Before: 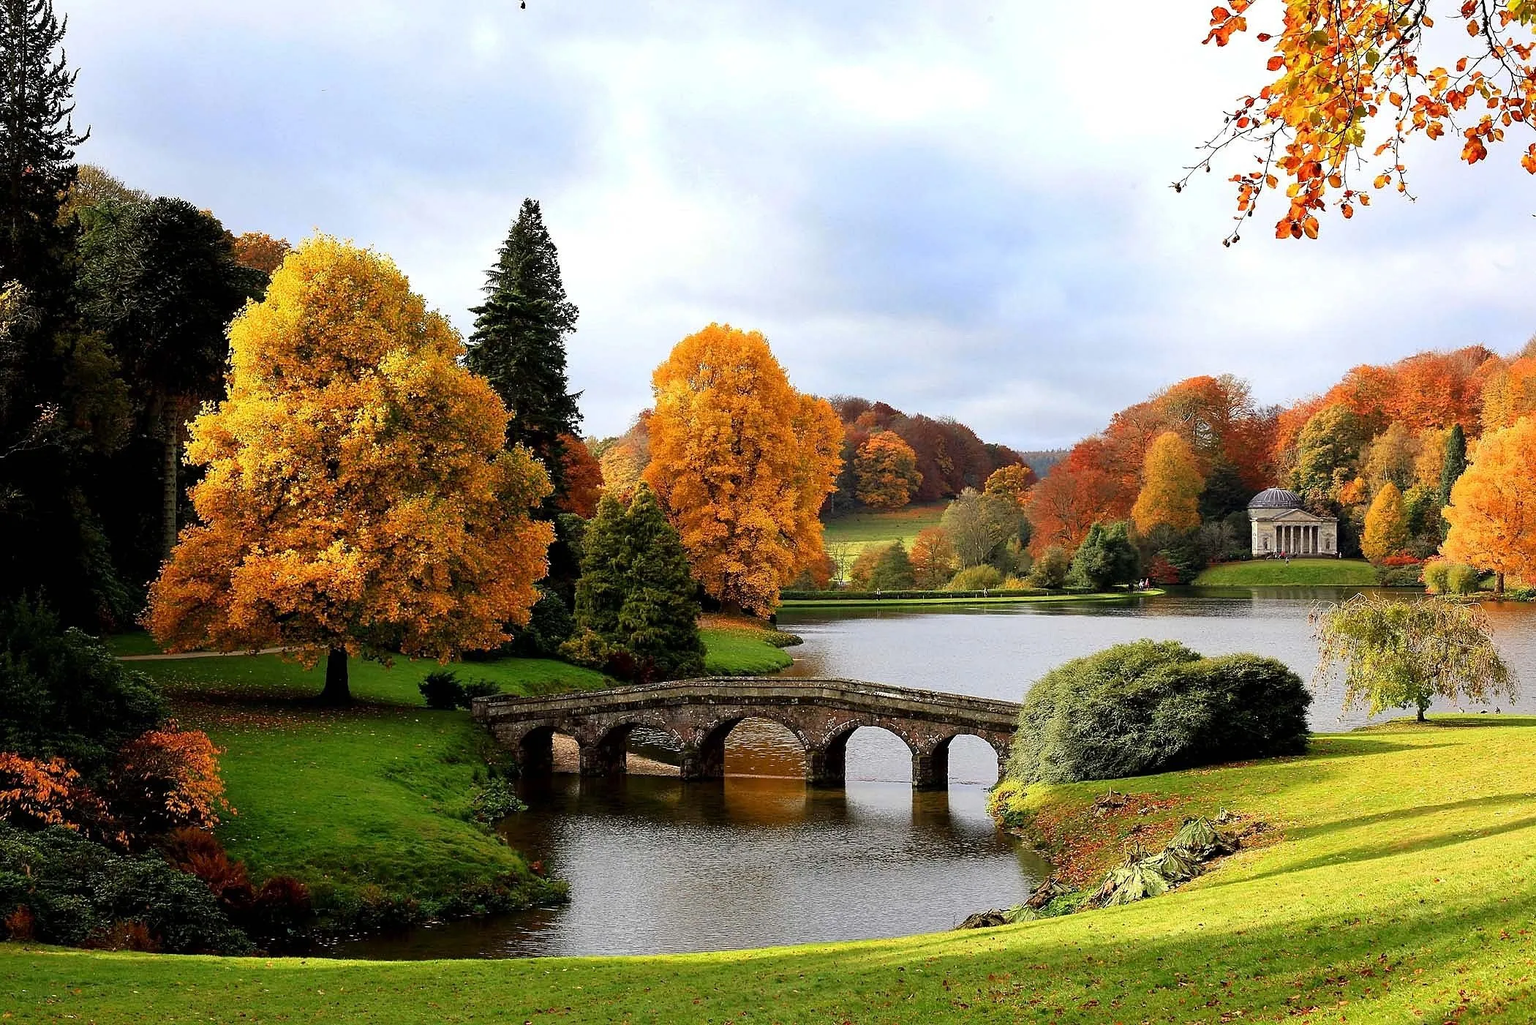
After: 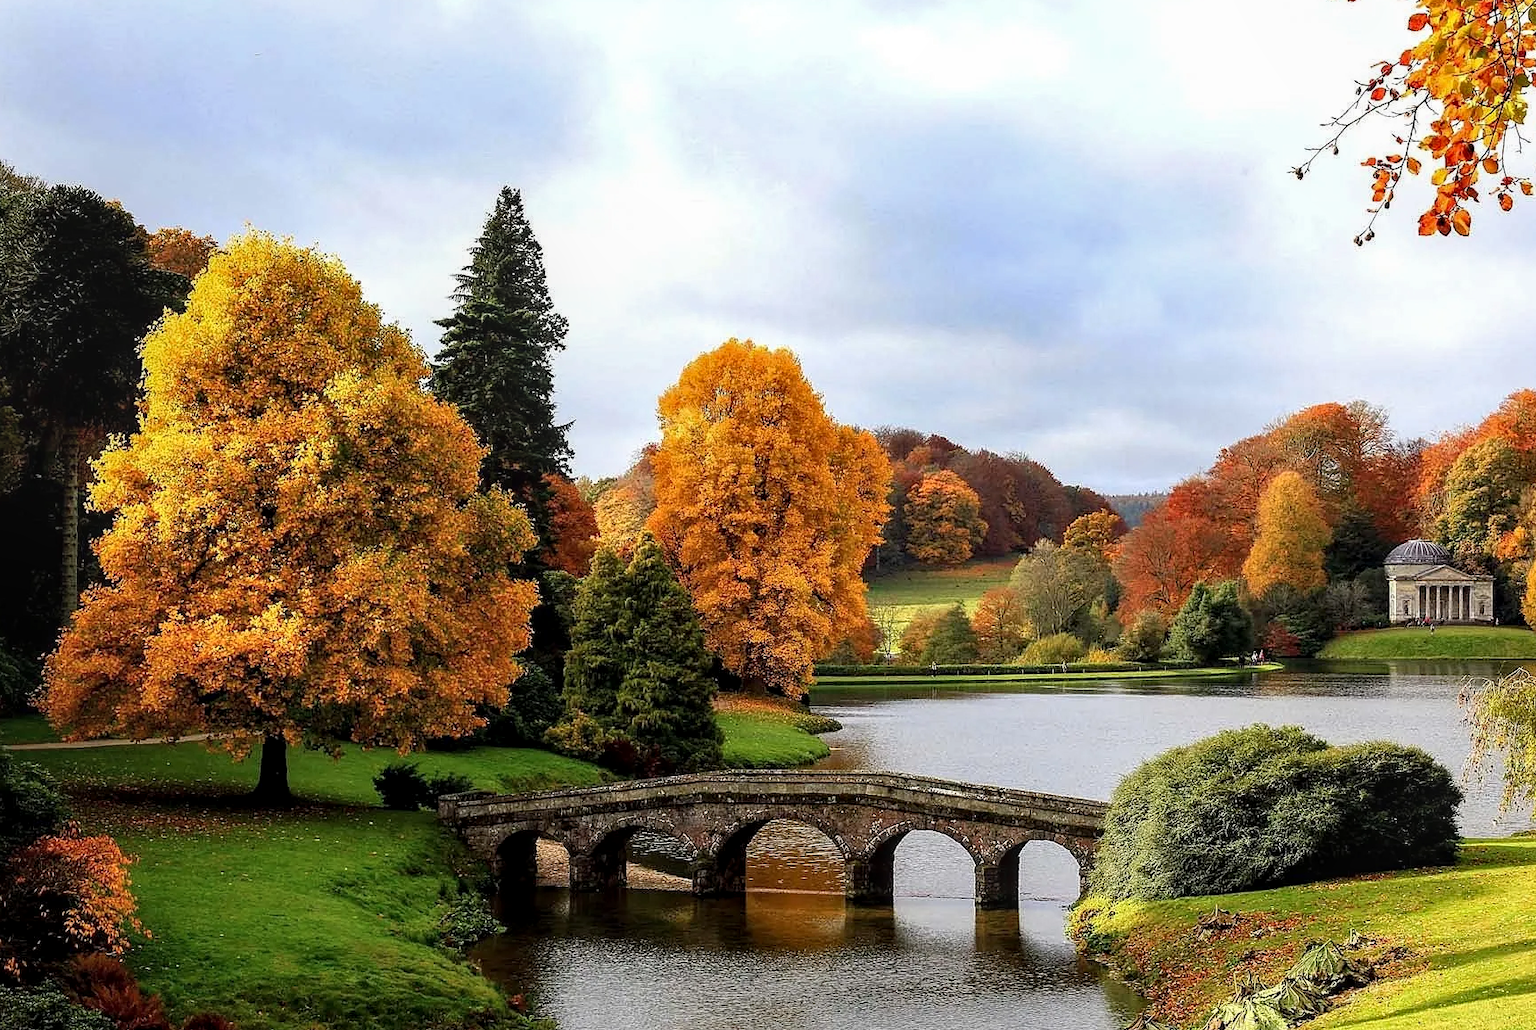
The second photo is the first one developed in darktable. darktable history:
crop and rotate: left 7.406%, top 4.548%, right 10.577%, bottom 12.995%
local contrast: on, module defaults
